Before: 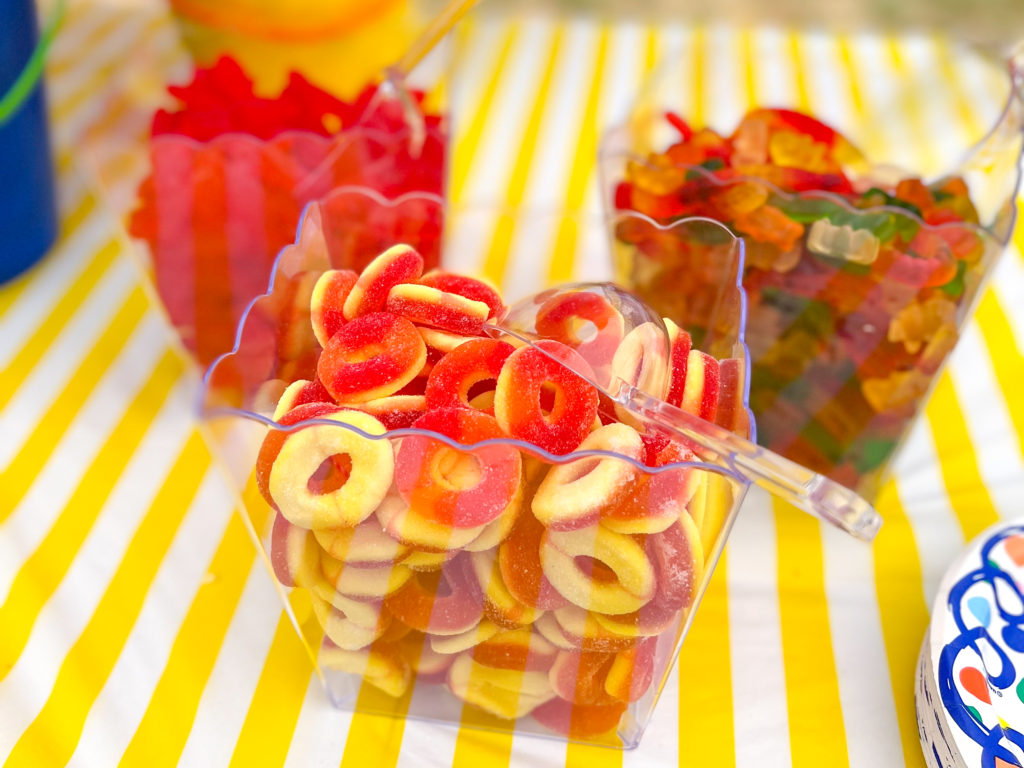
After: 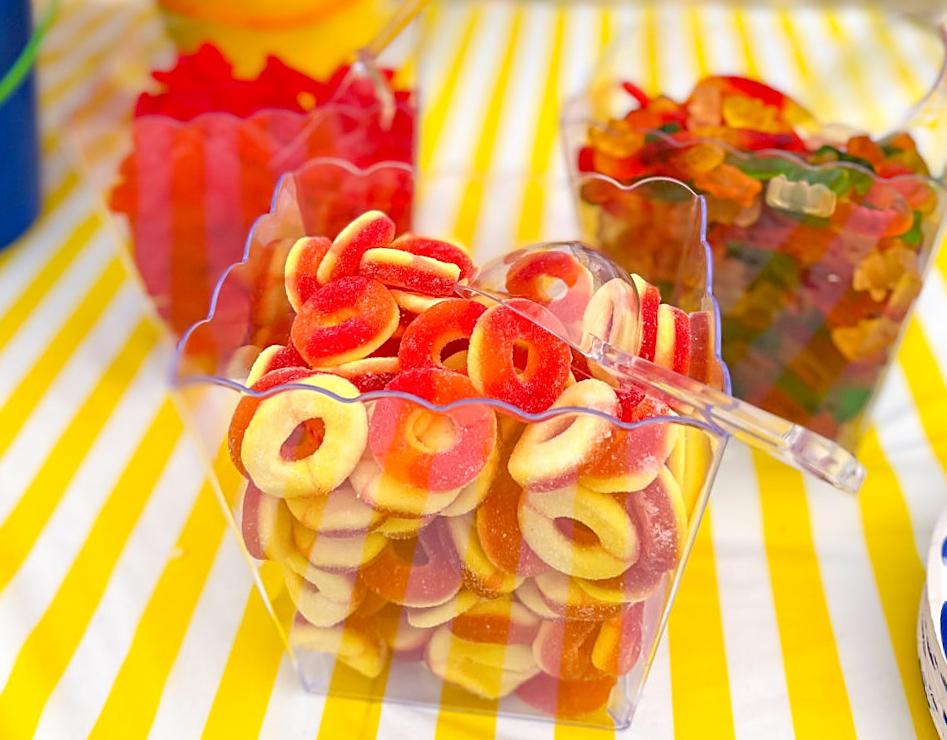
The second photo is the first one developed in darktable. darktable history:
sharpen: on, module defaults
rotate and perspective: rotation -1.68°, lens shift (vertical) -0.146, crop left 0.049, crop right 0.912, crop top 0.032, crop bottom 0.96
